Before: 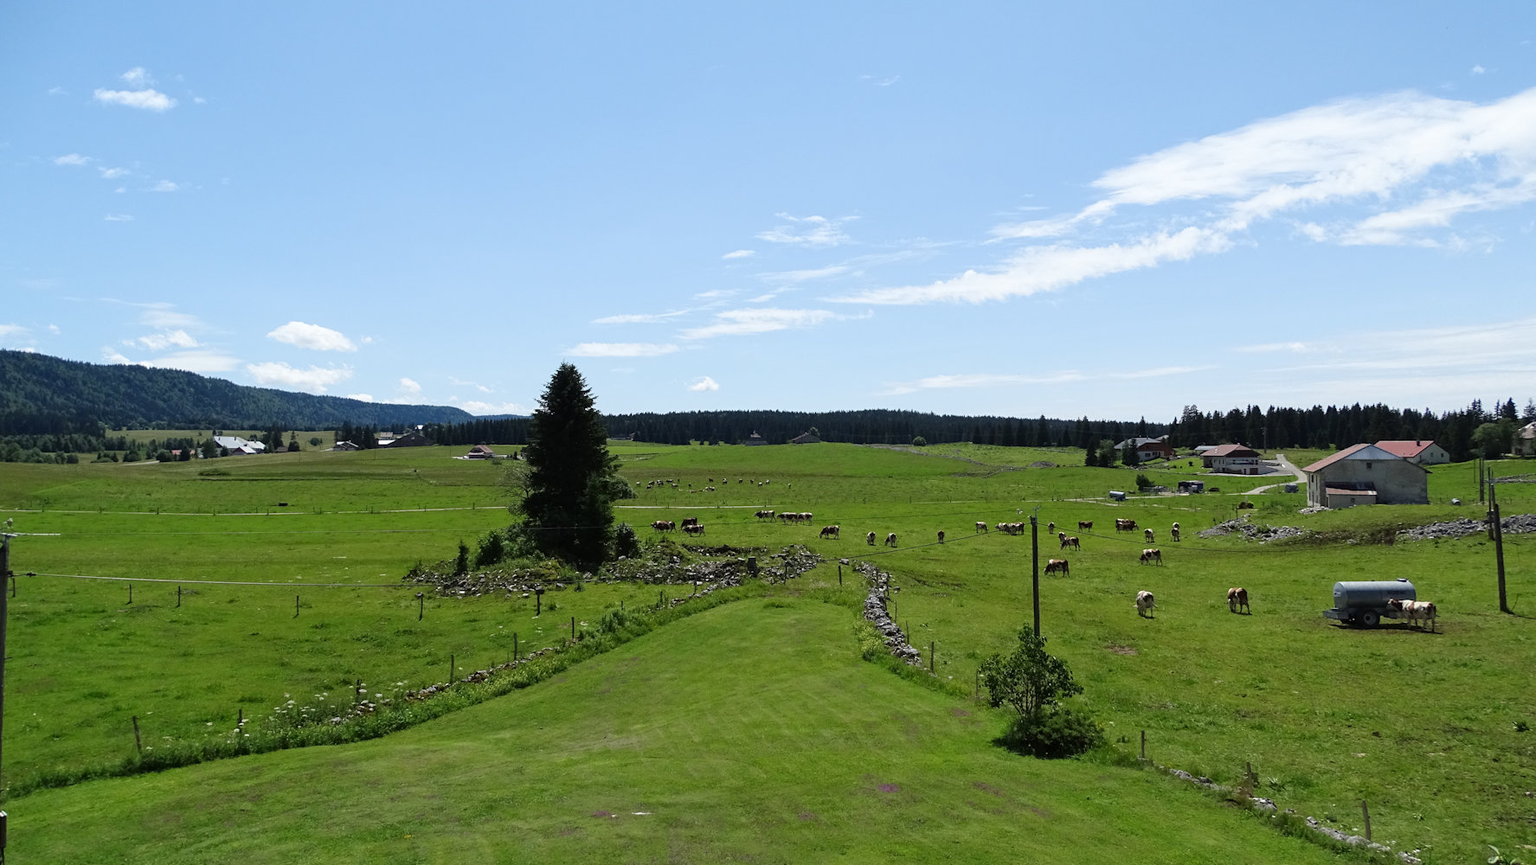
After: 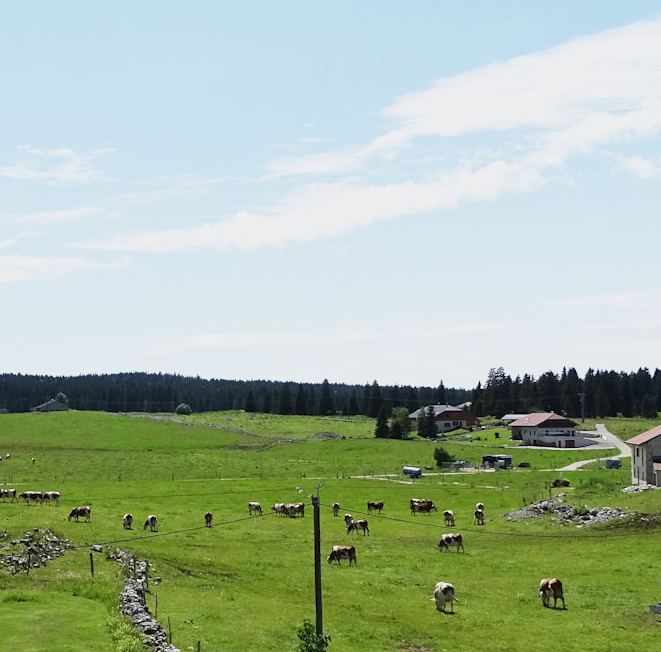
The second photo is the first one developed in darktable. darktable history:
exposure: compensate exposure bias true, compensate highlight preservation false
crop and rotate: left 49.553%, top 10.129%, right 13.172%, bottom 24.602%
base curve: curves: ch0 [(0, 0) (0.088, 0.125) (0.176, 0.251) (0.354, 0.501) (0.613, 0.749) (1, 0.877)], preserve colors none
